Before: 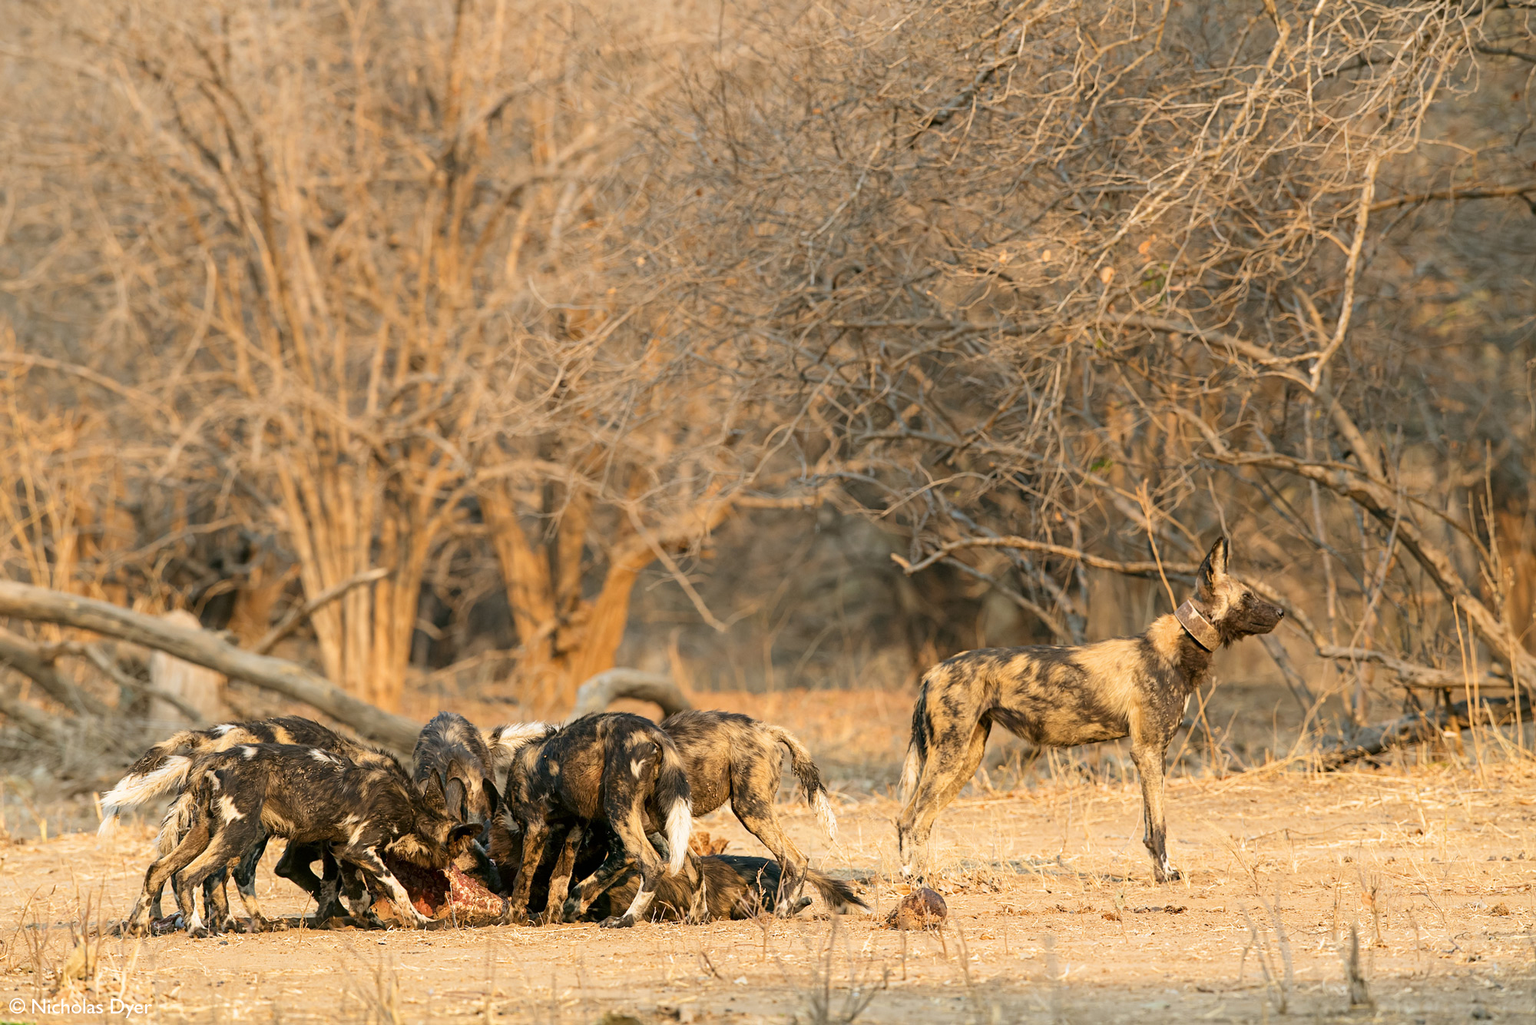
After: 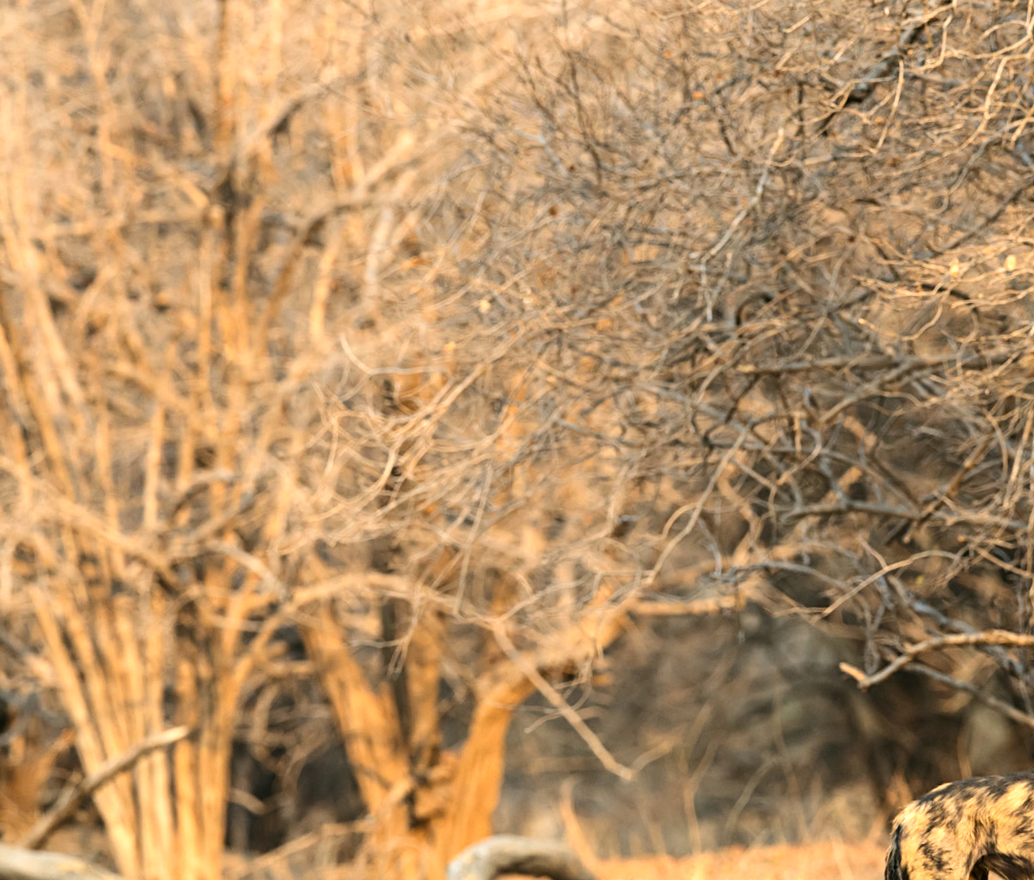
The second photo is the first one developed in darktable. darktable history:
crop: left 17.835%, top 7.675%, right 32.881%, bottom 32.213%
tone equalizer: -8 EV -0.75 EV, -7 EV -0.7 EV, -6 EV -0.6 EV, -5 EV -0.4 EV, -3 EV 0.4 EV, -2 EV 0.6 EV, -1 EV 0.7 EV, +0 EV 0.75 EV, edges refinement/feathering 500, mask exposure compensation -1.57 EV, preserve details no
rotate and perspective: rotation -4.2°, shear 0.006, automatic cropping off
